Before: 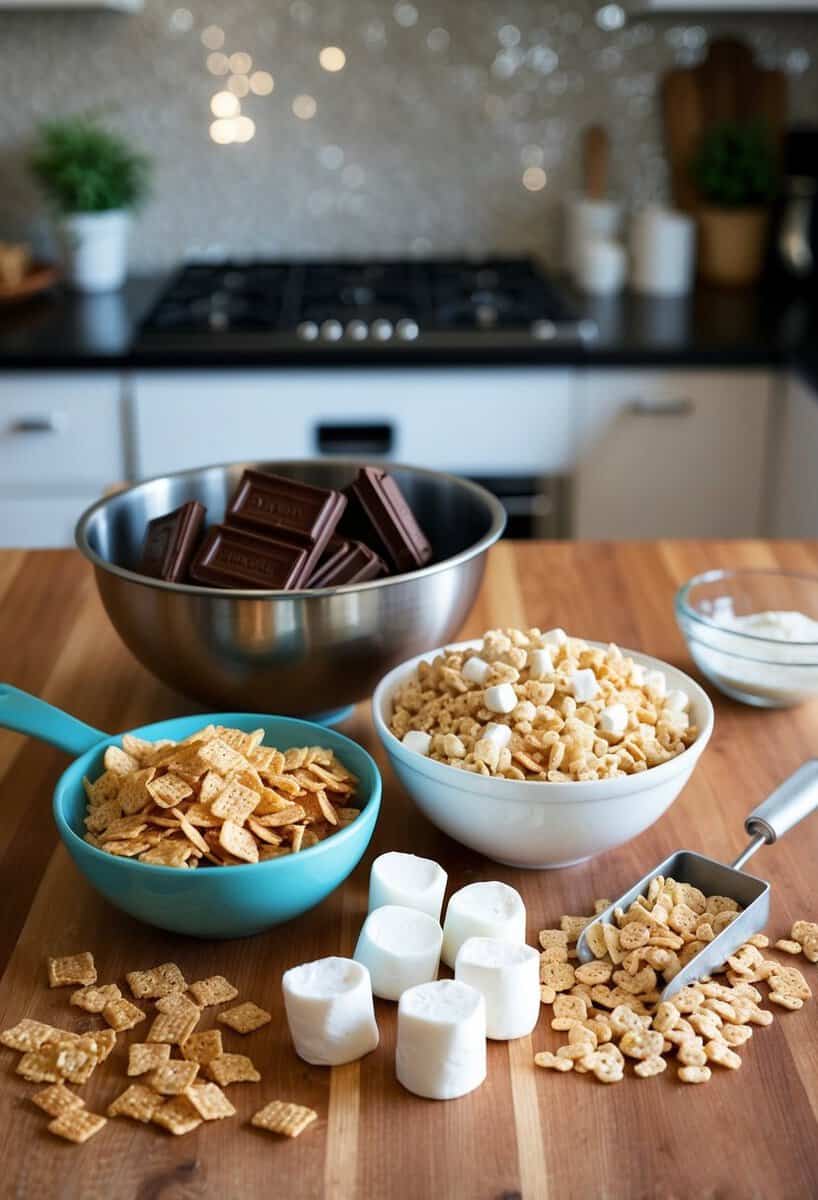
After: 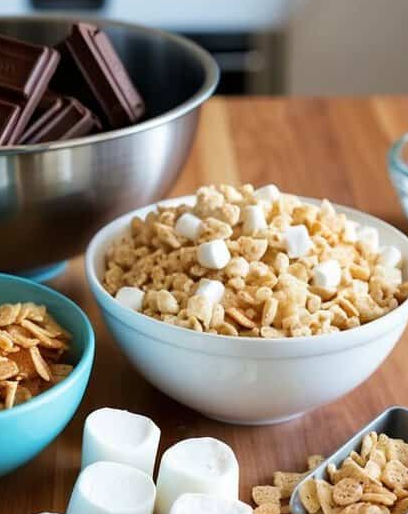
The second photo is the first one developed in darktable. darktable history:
crop: left 35.199%, top 37.069%, right 14.896%, bottom 20.038%
